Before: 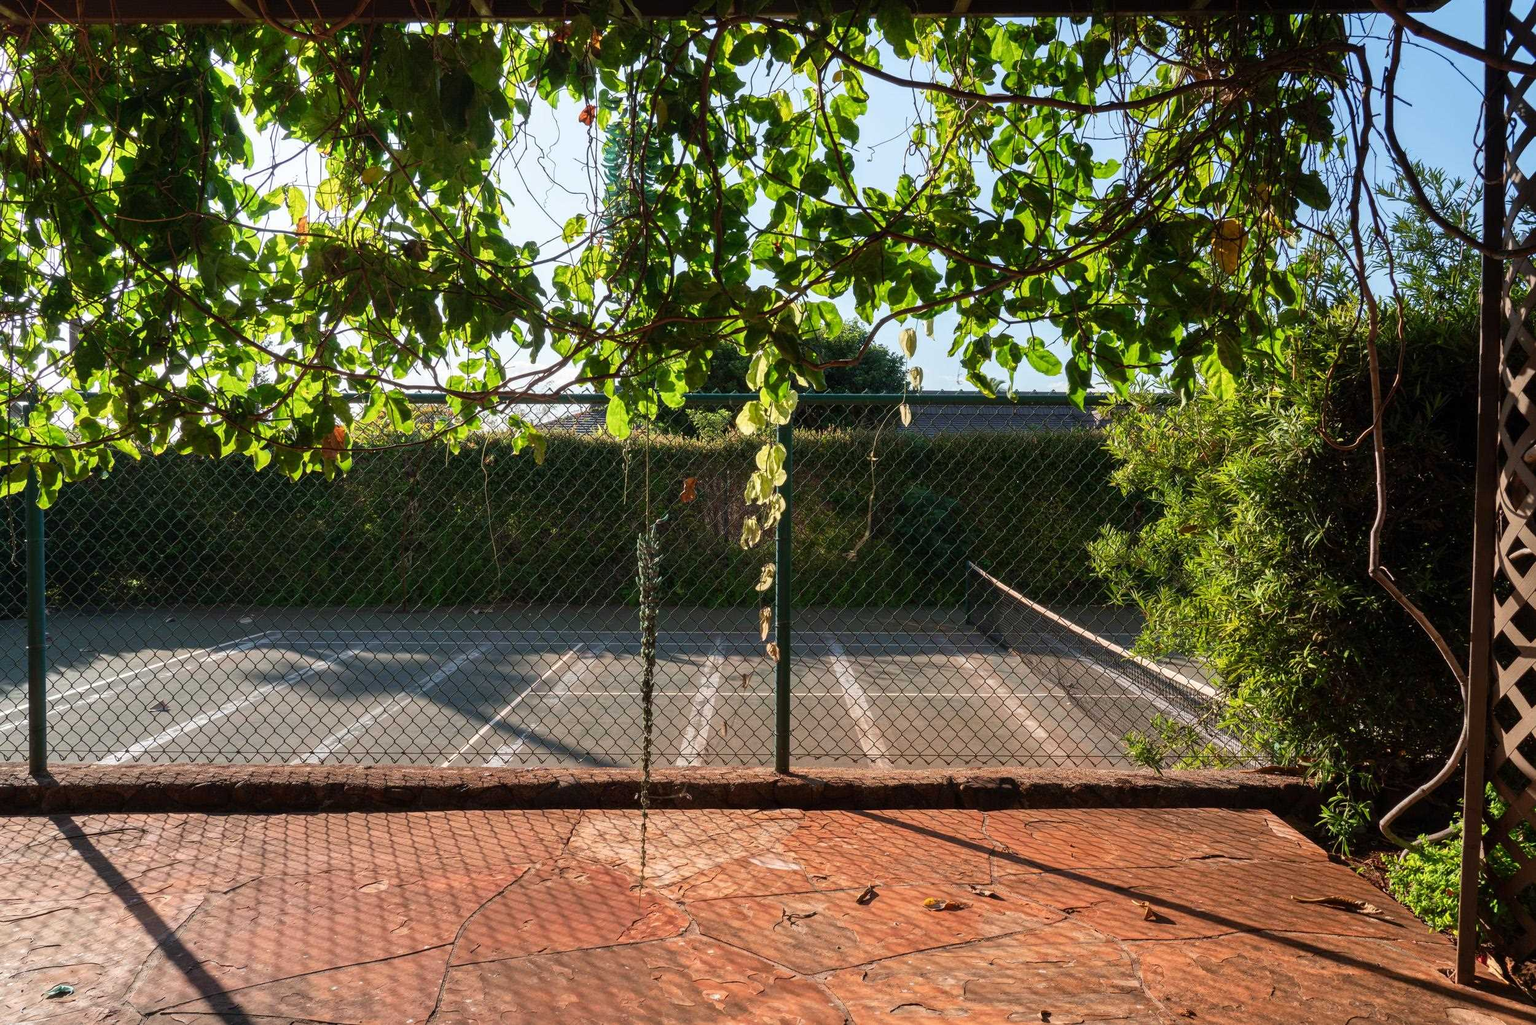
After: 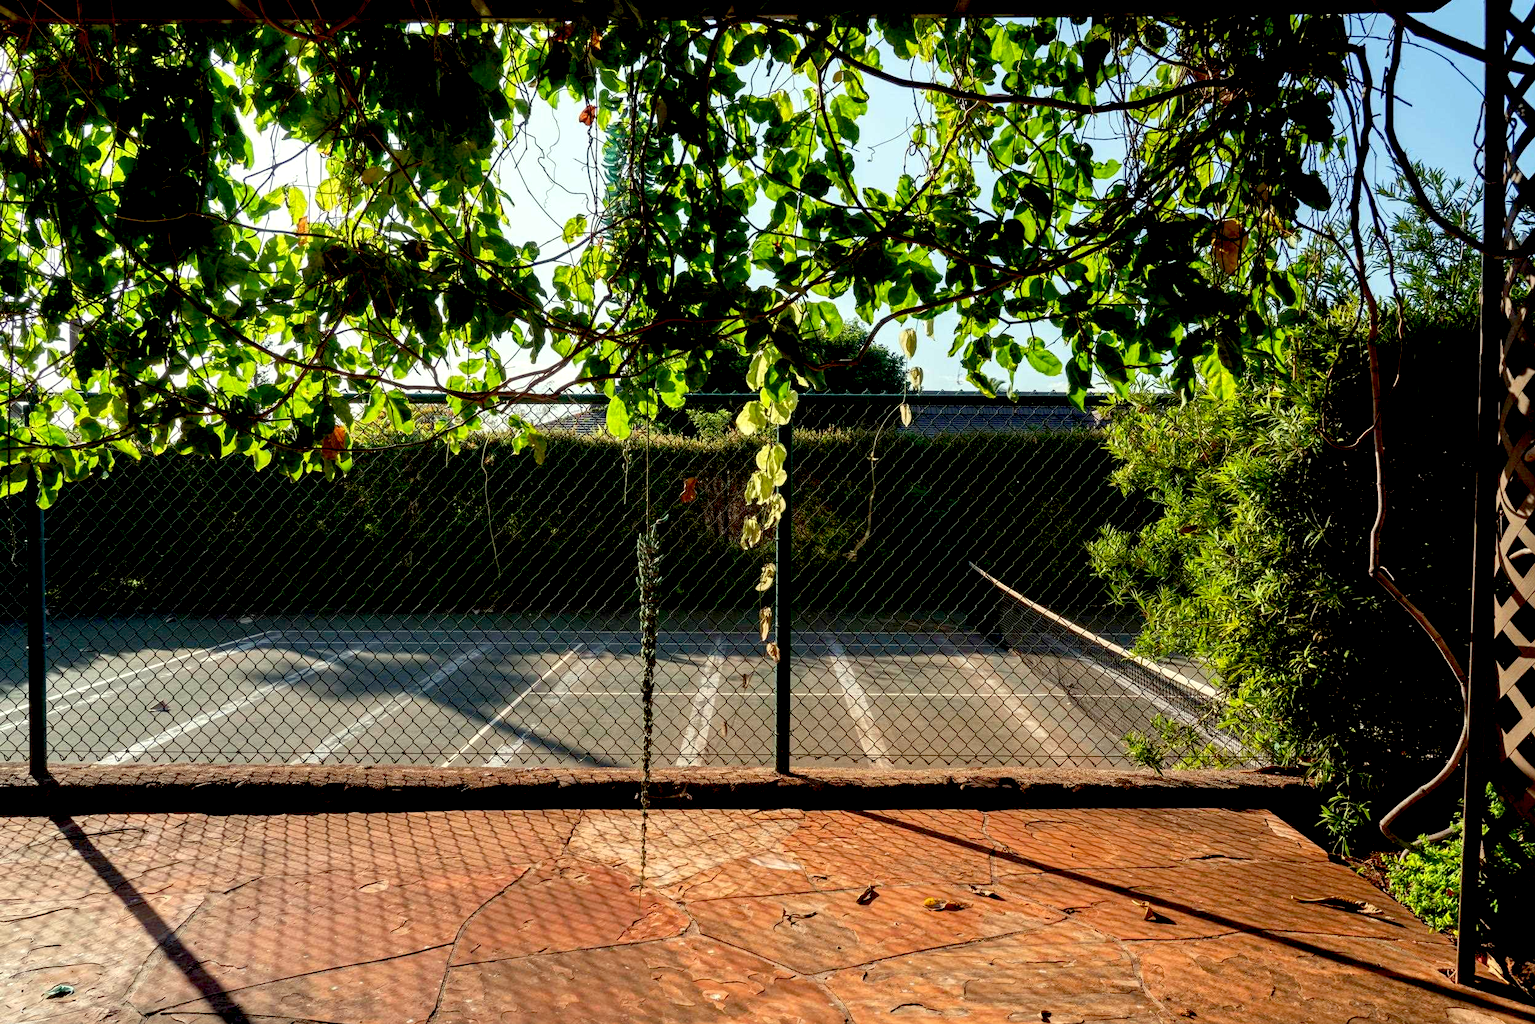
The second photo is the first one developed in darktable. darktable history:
color correction: highlights a* -4.41, highlights b* 7.06
exposure: black level correction 0.025, exposure 0.181 EV, compensate exposure bias true, compensate highlight preservation false
